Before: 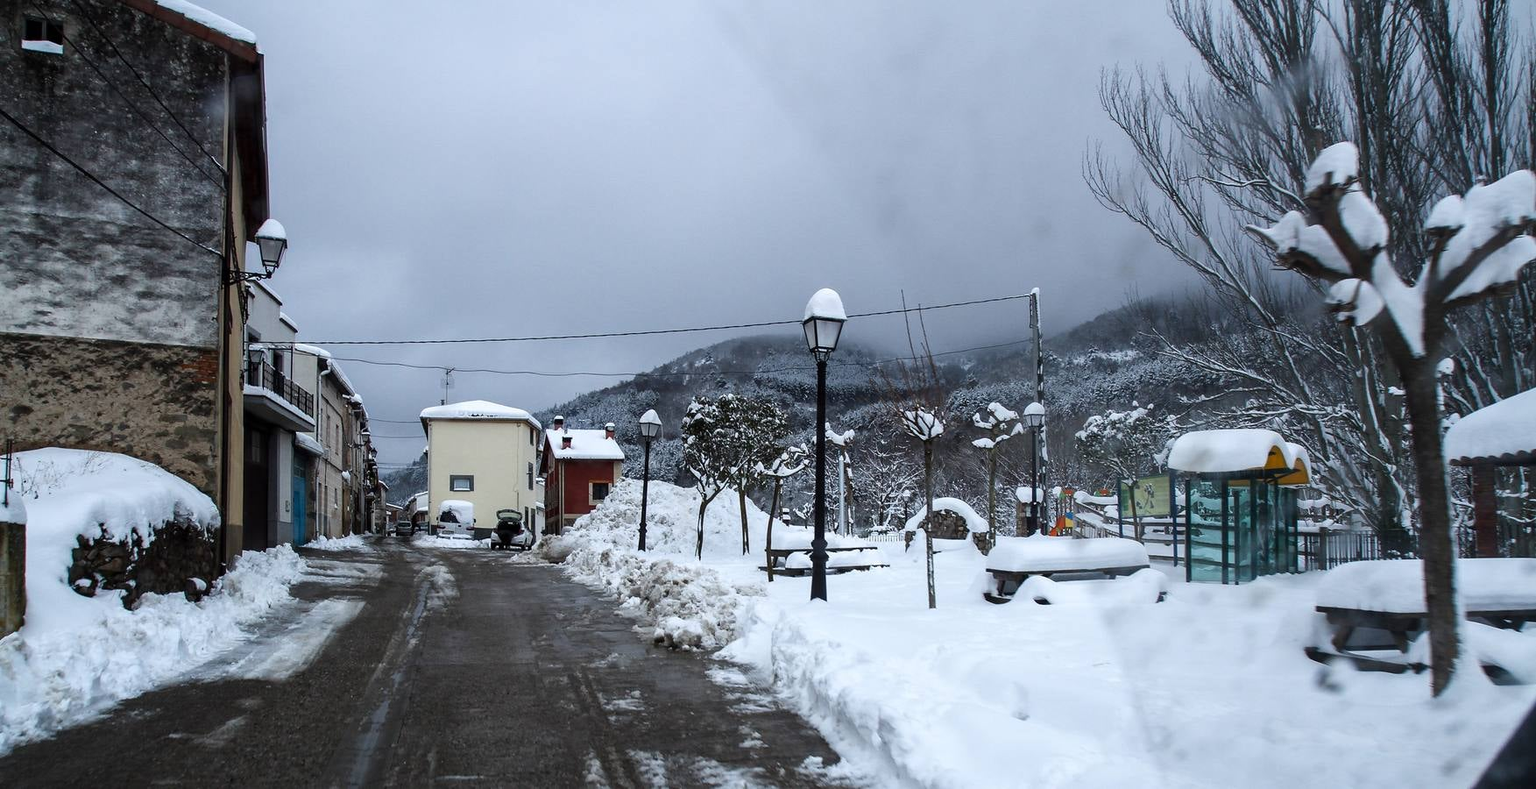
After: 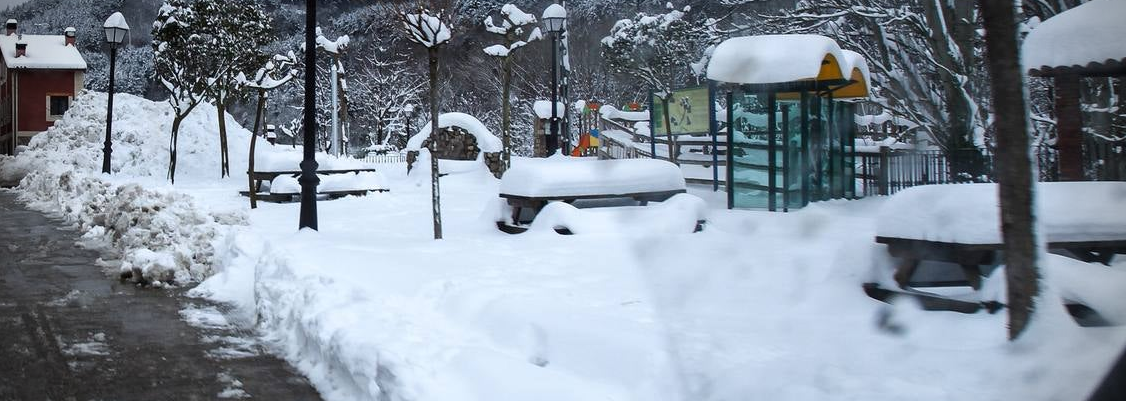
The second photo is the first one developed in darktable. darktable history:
crop and rotate: left 35.755%, top 50.611%, bottom 4.787%
vignetting: fall-off radius 31.28%
